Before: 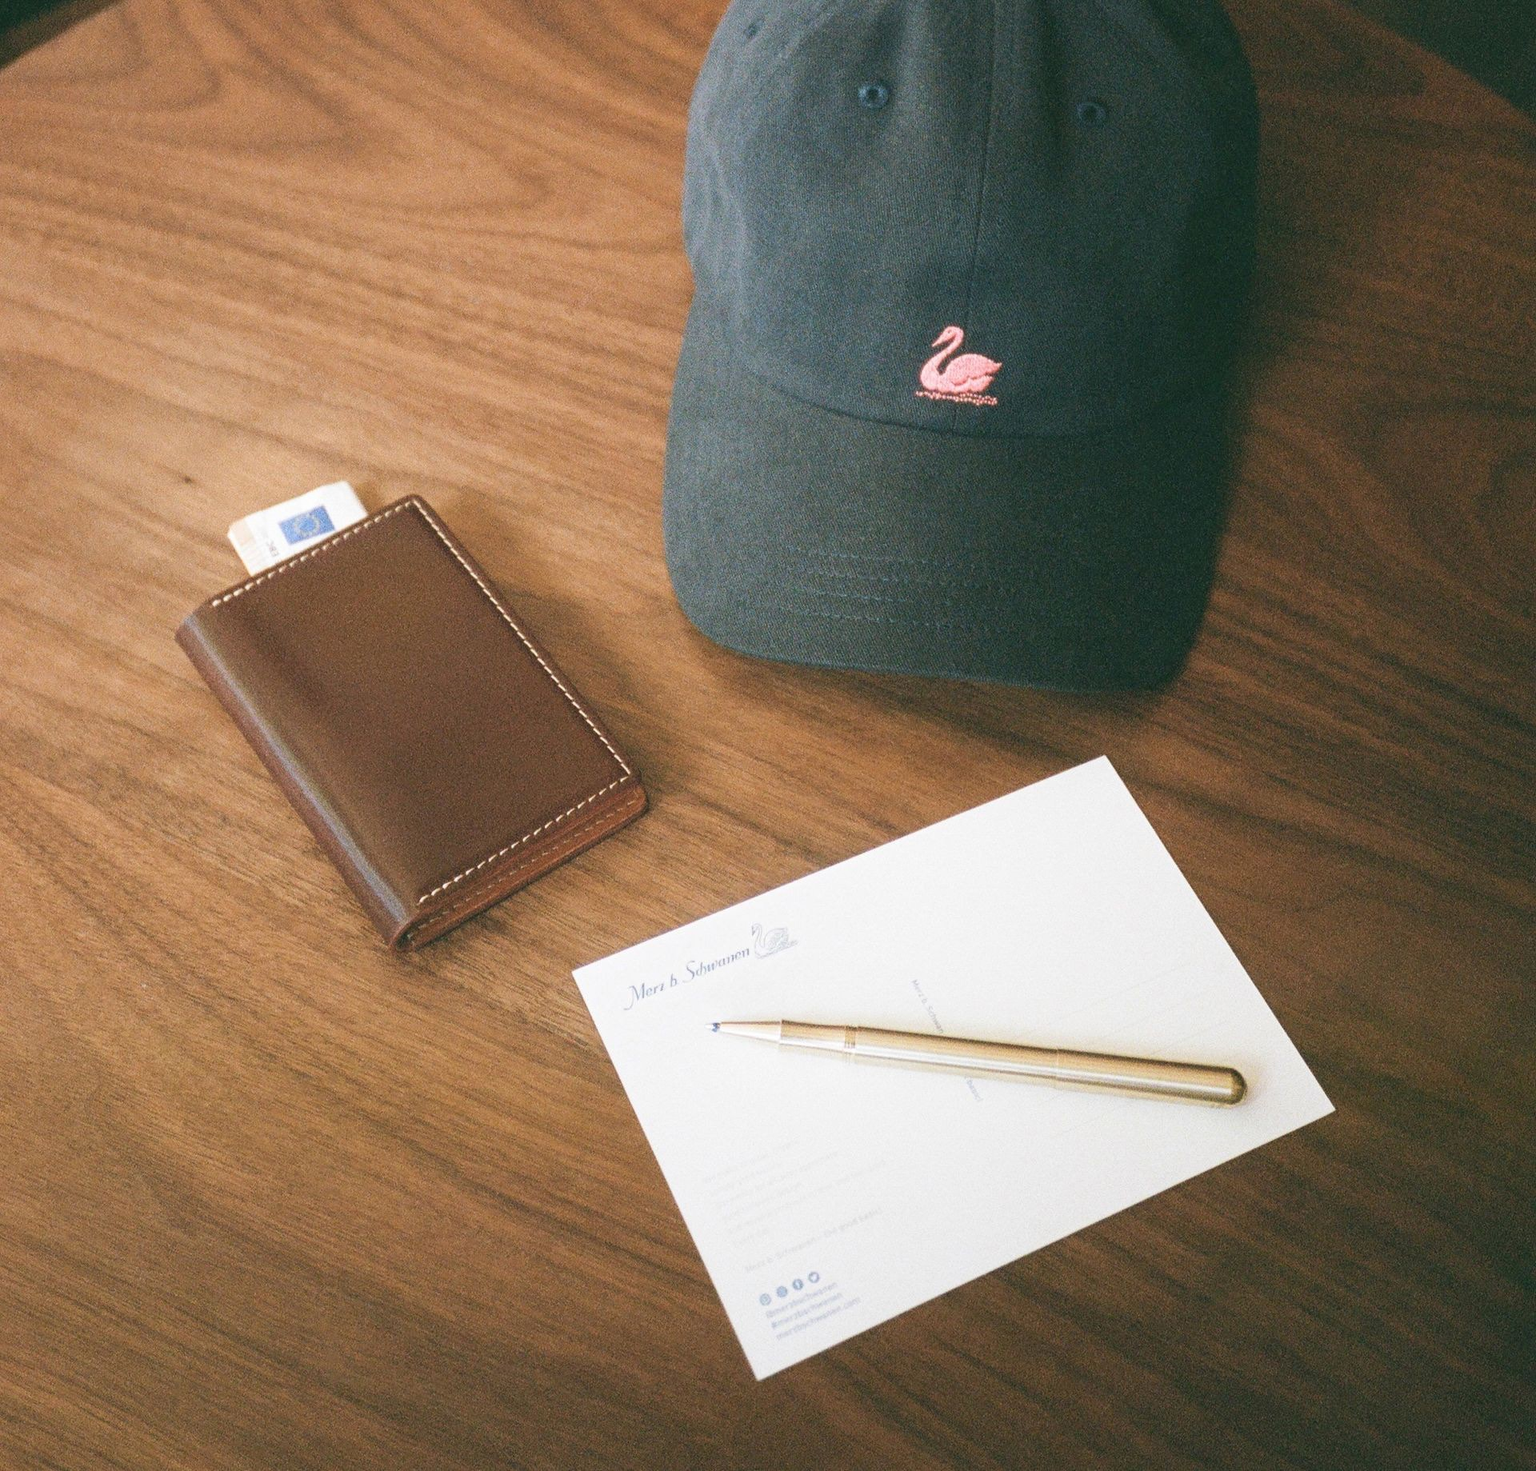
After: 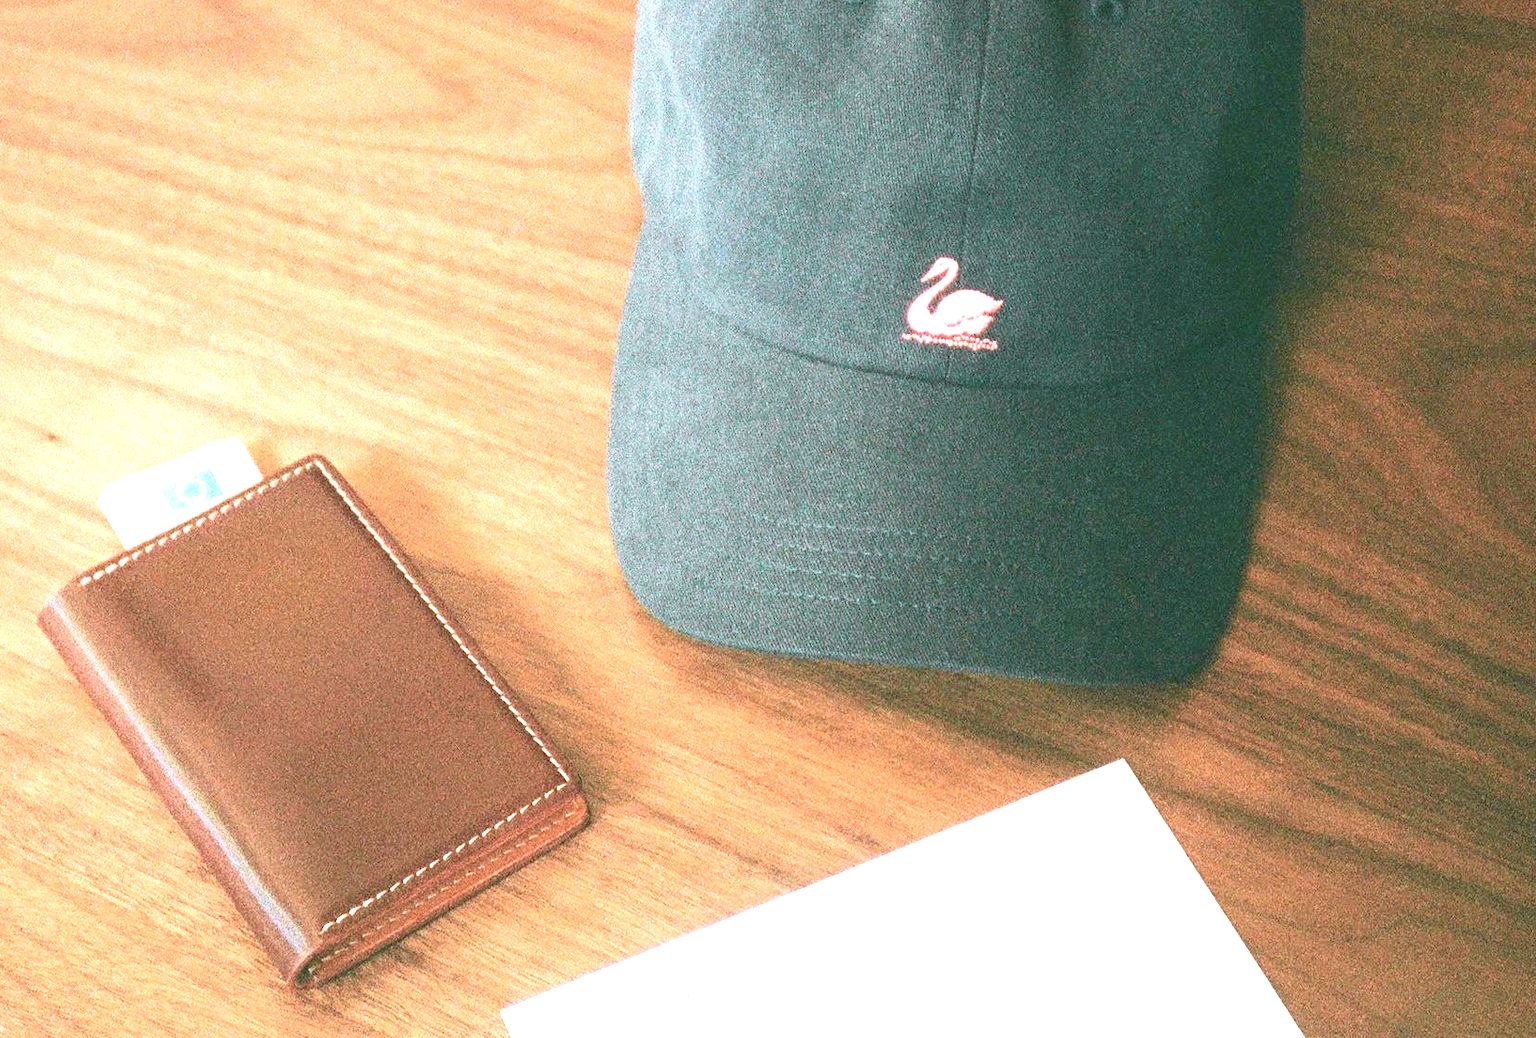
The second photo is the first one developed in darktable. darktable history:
exposure: black level correction 0, exposure 1.45 EV, compensate exposure bias true, compensate highlight preservation false
crop and rotate: left 9.345%, top 7.22%, right 4.982%, bottom 32.331%
color correction: highlights a* -3.28, highlights b* -6.24, shadows a* 3.1, shadows b* 5.19
tone curve: curves: ch0 [(0, 0.015) (0.037, 0.032) (0.131, 0.113) (0.275, 0.26) (0.497, 0.505) (0.617, 0.643) (0.704, 0.735) (0.813, 0.842) (0.911, 0.931) (0.997, 1)]; ch1 [(0, 0) (0.301, 0.3) (0.444, 0.438) (0.493, 0.494) (0.501, 0.5) (0.534, 0.543) (0.582, 0.605) (0.658, 0.687) (0.746, 0.79) (1, 1)]; ch2 [(0, 0) (0.246, 0.234) (0.36, 0.356) (0.415, 0.426) (0.476, 0.492) (0.502, 0.499) (0.525, 0.517) (0.533, 0.534) (0.586, 0.598) (0.634, 0.643) (0.706, 0.717) (0.853, 0.83) (1, 0.951)], color space Lab, independent channels, preserve colors none
